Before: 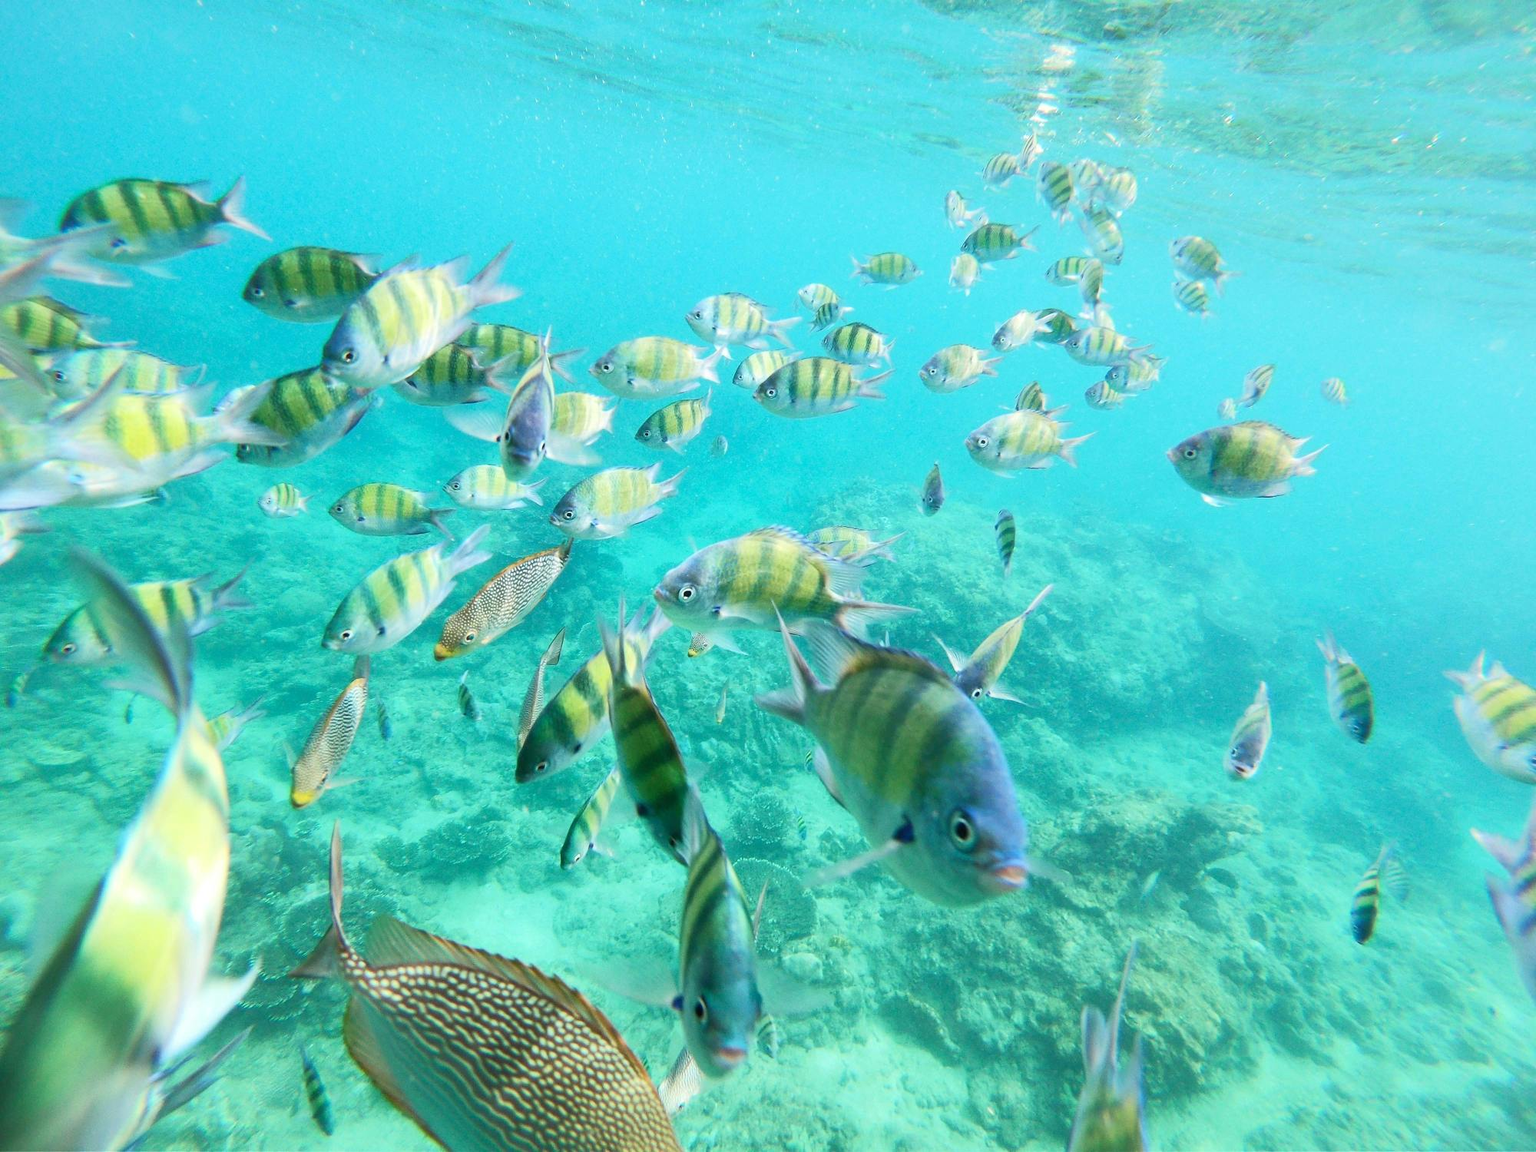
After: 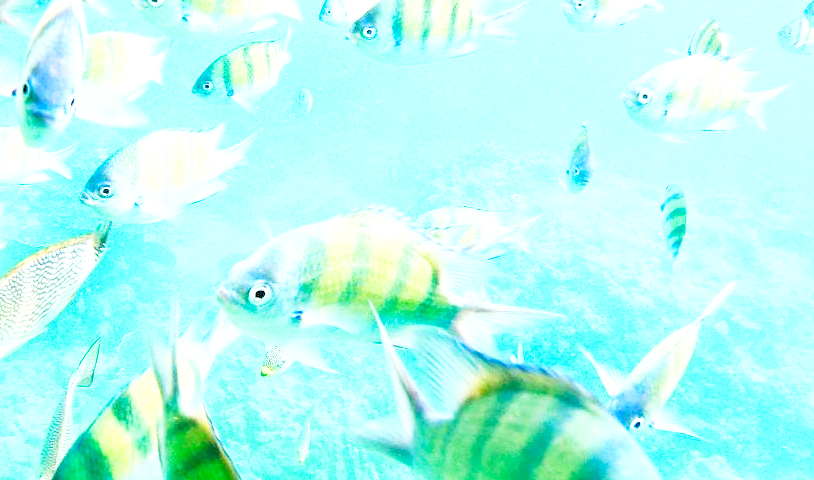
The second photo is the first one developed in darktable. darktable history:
crop: left 31.783%, top 31.973%, right 27.47%, bottom 35.975%
base curve: curves: ch0 [(0, 0) (0.007, 0.004) (0.027, 0.03) (0.046, 0.07) (0.207, 0.54) (0.442, 0.872) (0.673, 0.972) (1, 1)], preserve colors none
levels: levels [0.072, 0.414, 0.976]
